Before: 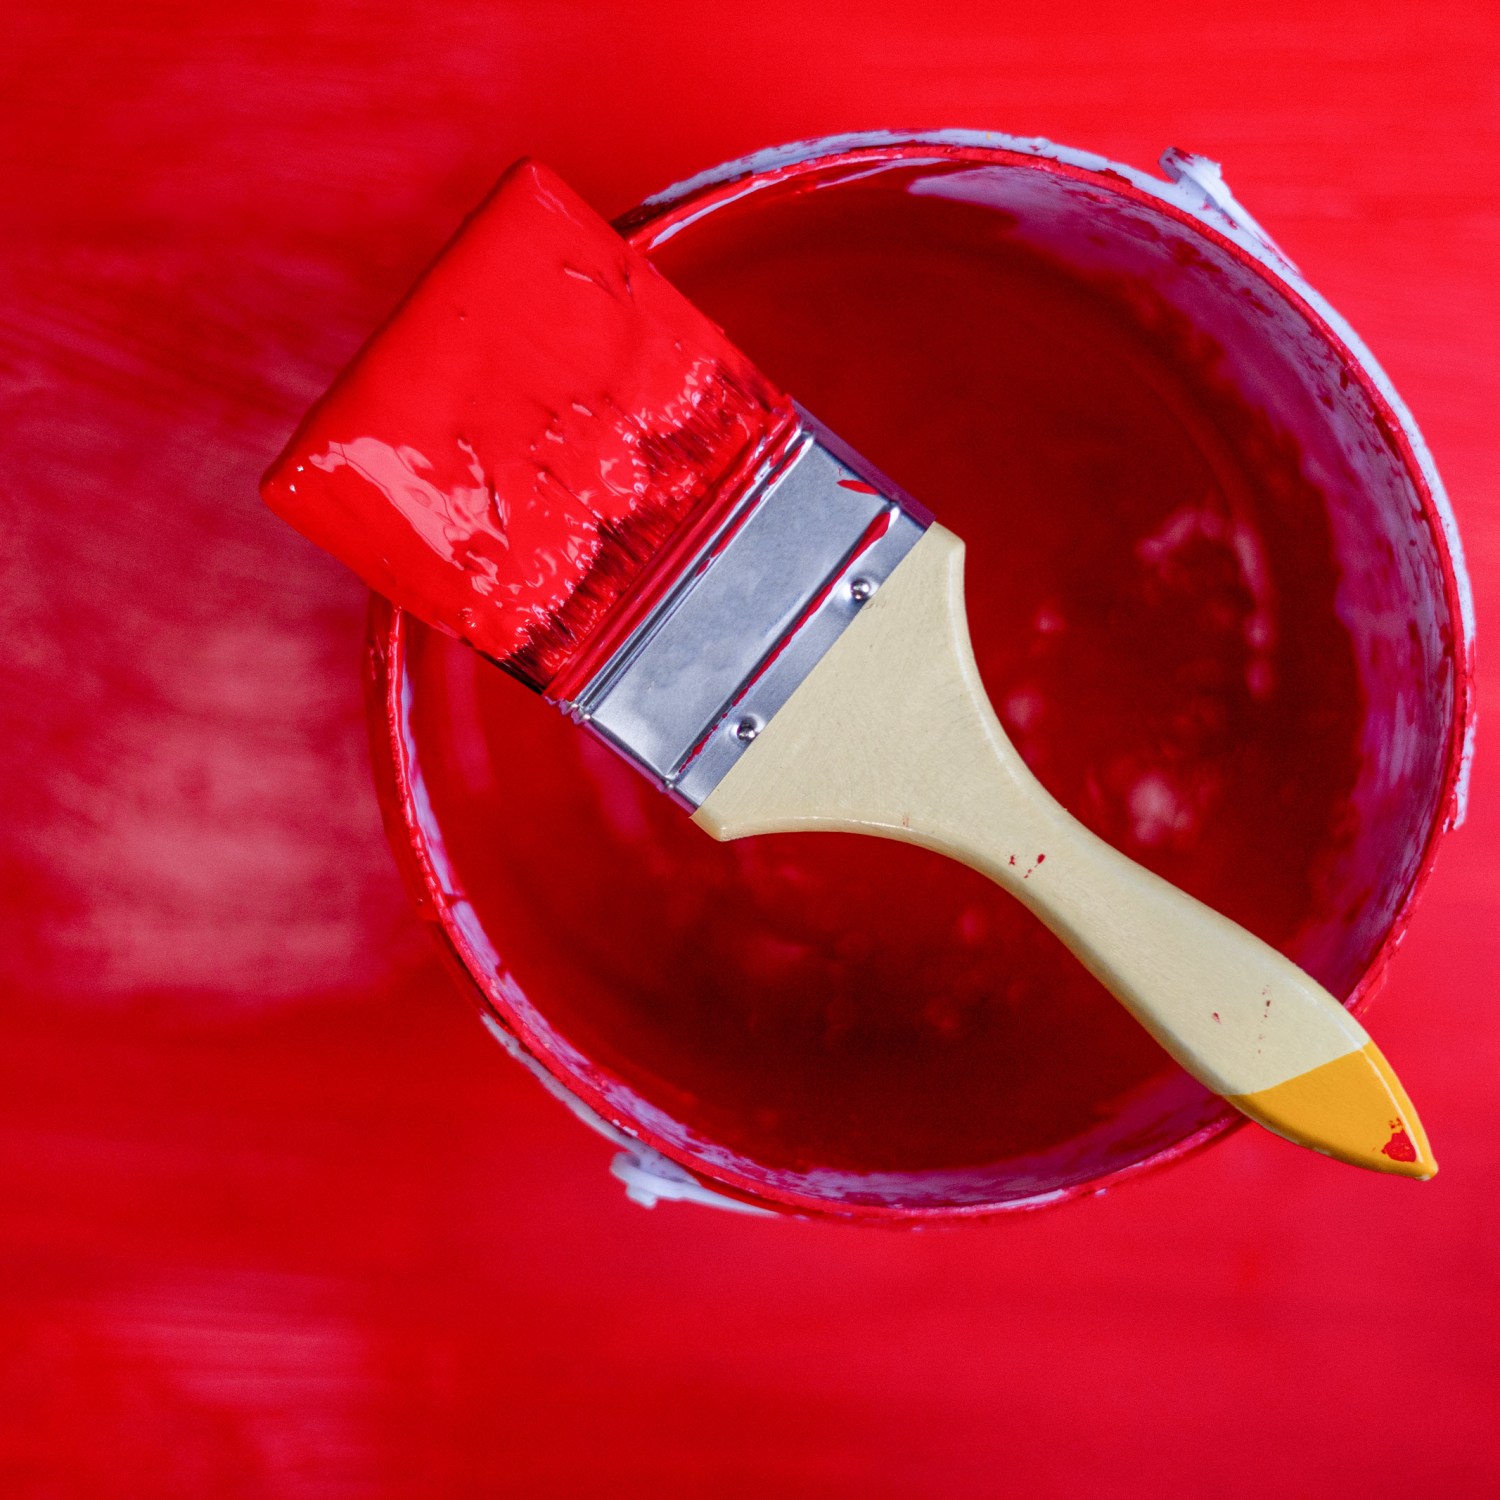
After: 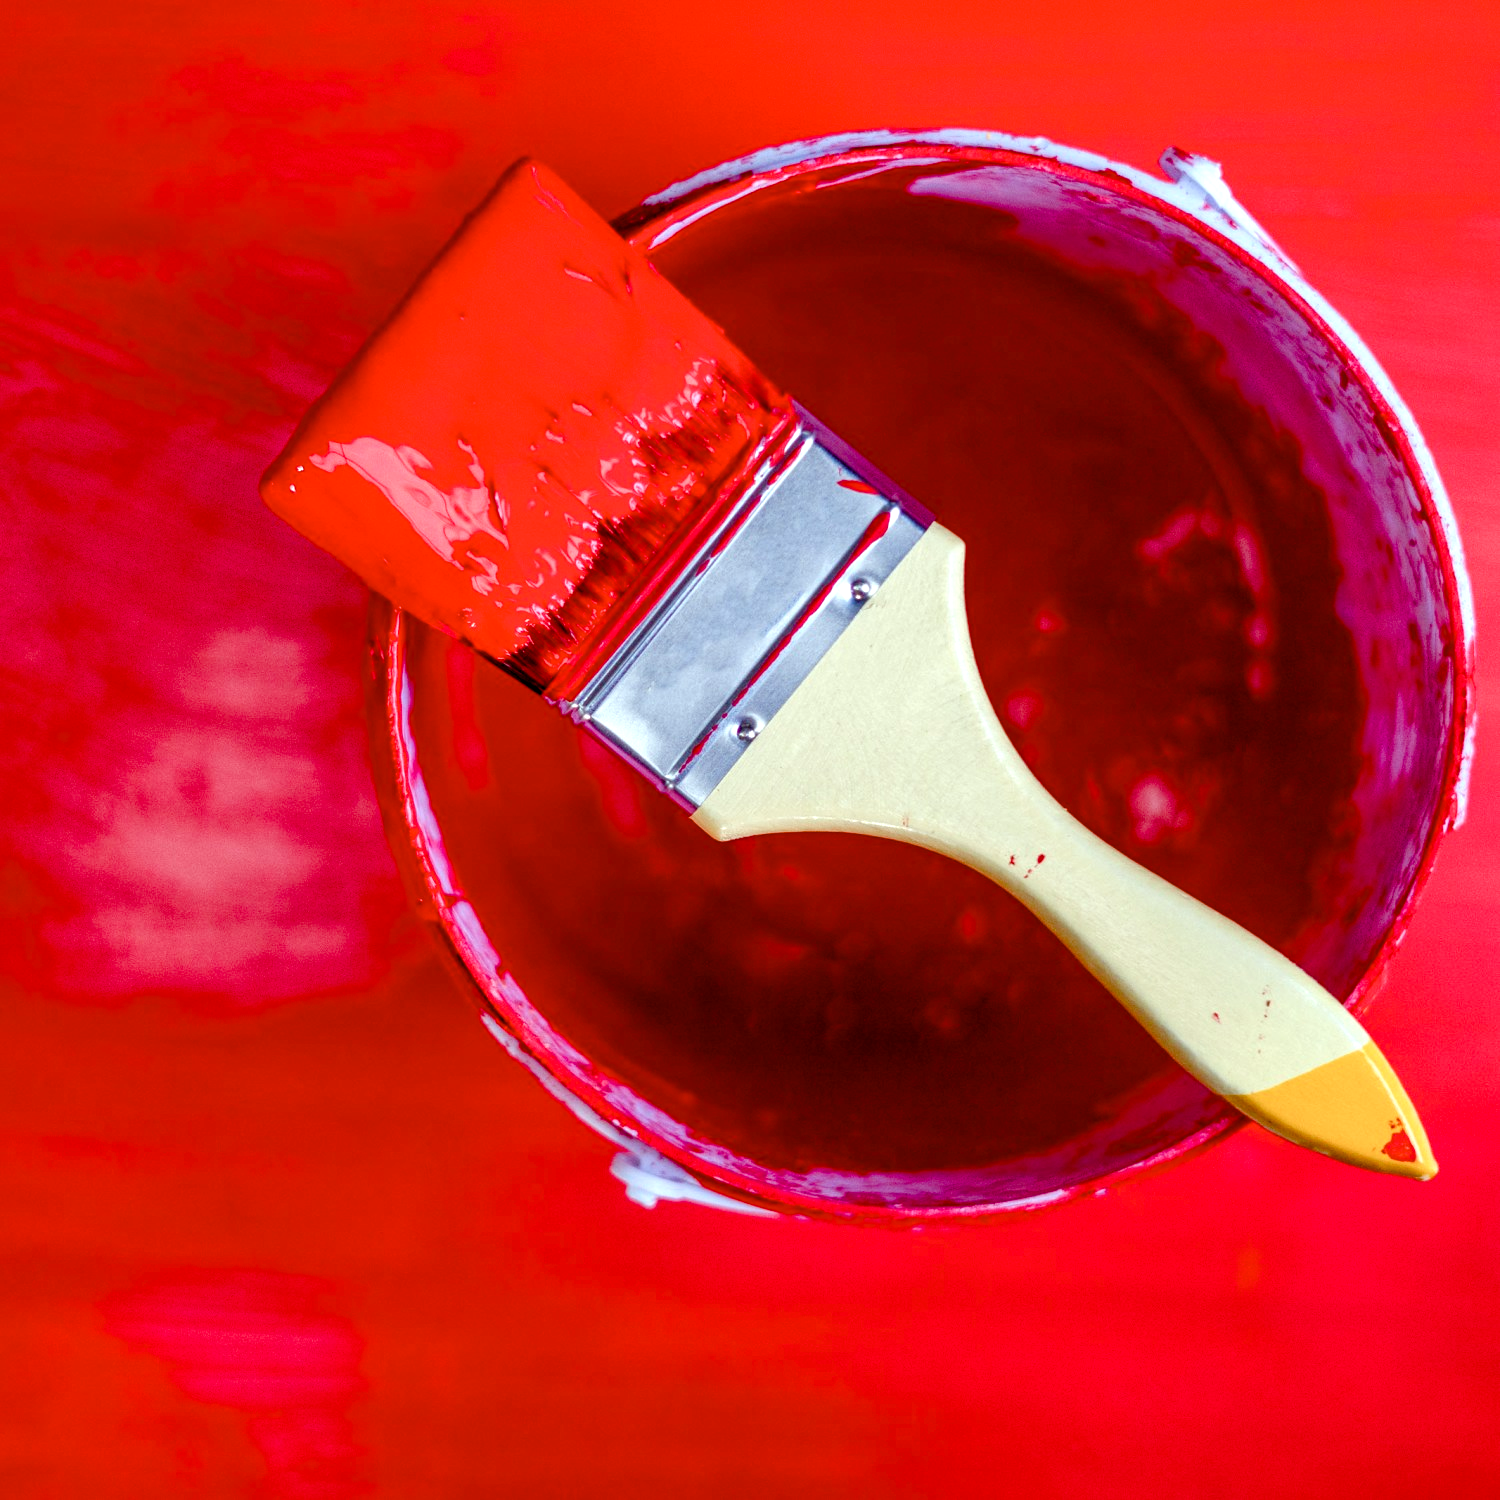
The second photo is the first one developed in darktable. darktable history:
contrast brightness saturation: saturation -0.069
color balance rgb: shadows lift › chroma 2.036%, shadows lift › hue 48.79°, global offset › luminance -0.294%, global offset › hue 258.69°, perceptual saturation grading › global saturation 20%, perceptual saturation grading › highlights -24.947%, perceptual saturation grading › shadows 49.874%
color correction: highlights a* -6.8, highlights b* 0.594
exposure: exposure 0.549 EV, compensate highlight preservation false
